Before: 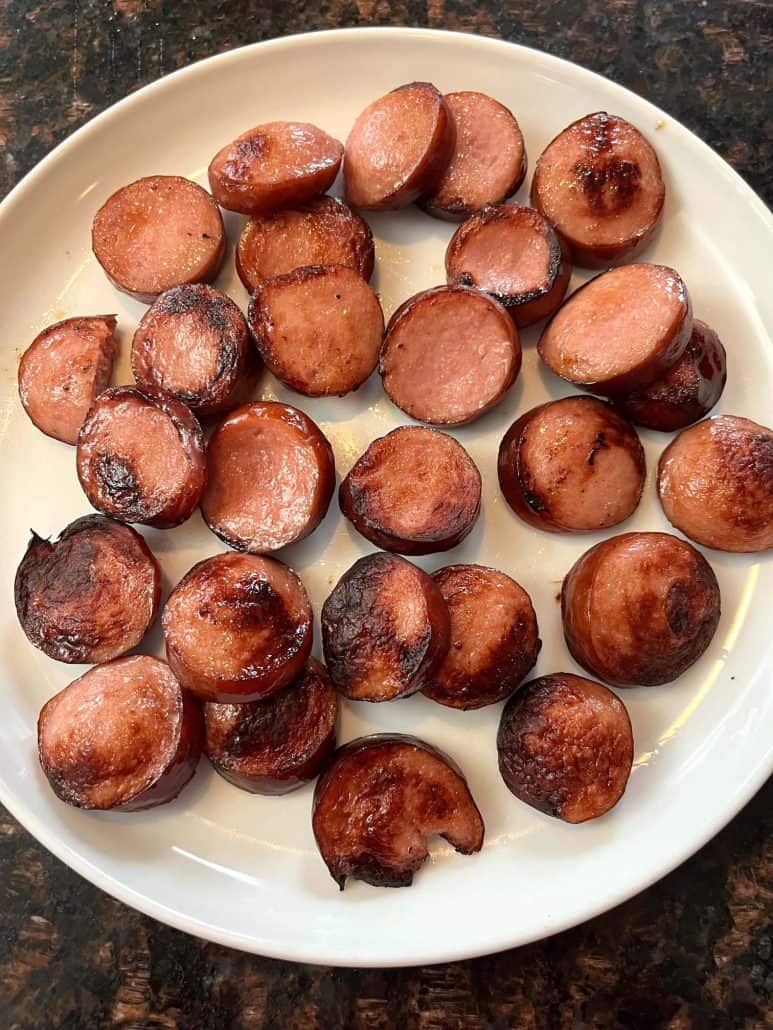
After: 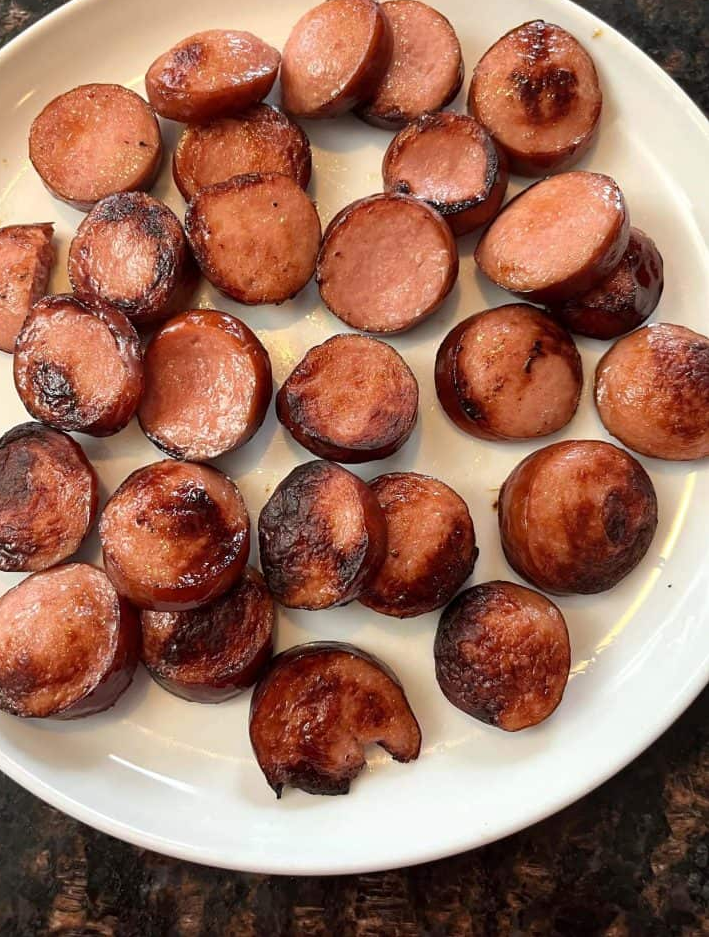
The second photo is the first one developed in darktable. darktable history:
crop and rotate: left 8.167%, top 8.995%
